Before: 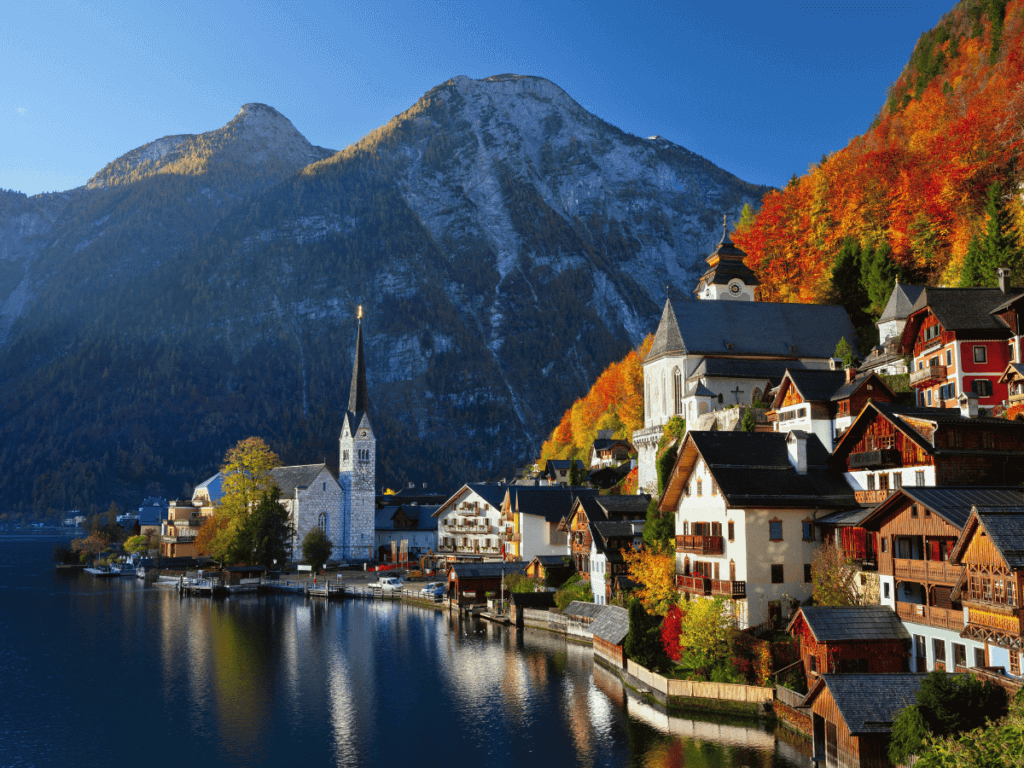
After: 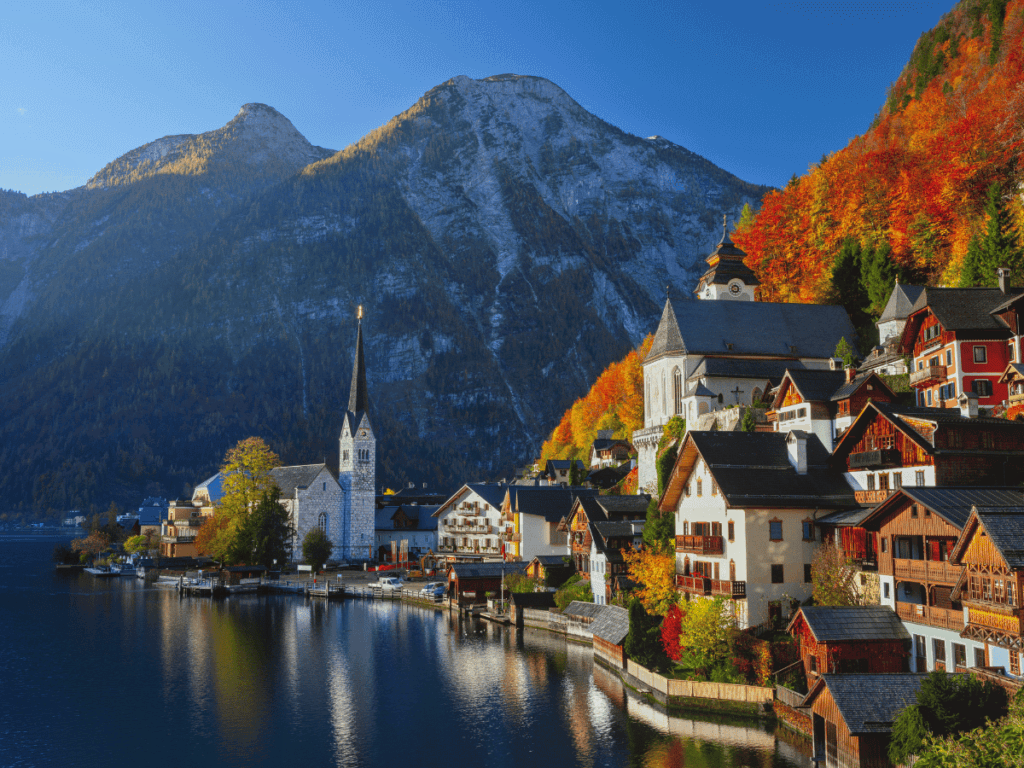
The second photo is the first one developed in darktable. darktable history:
white balance: emerald 1
local contrast: highlights 48%, shadows 0%, detail 100%
